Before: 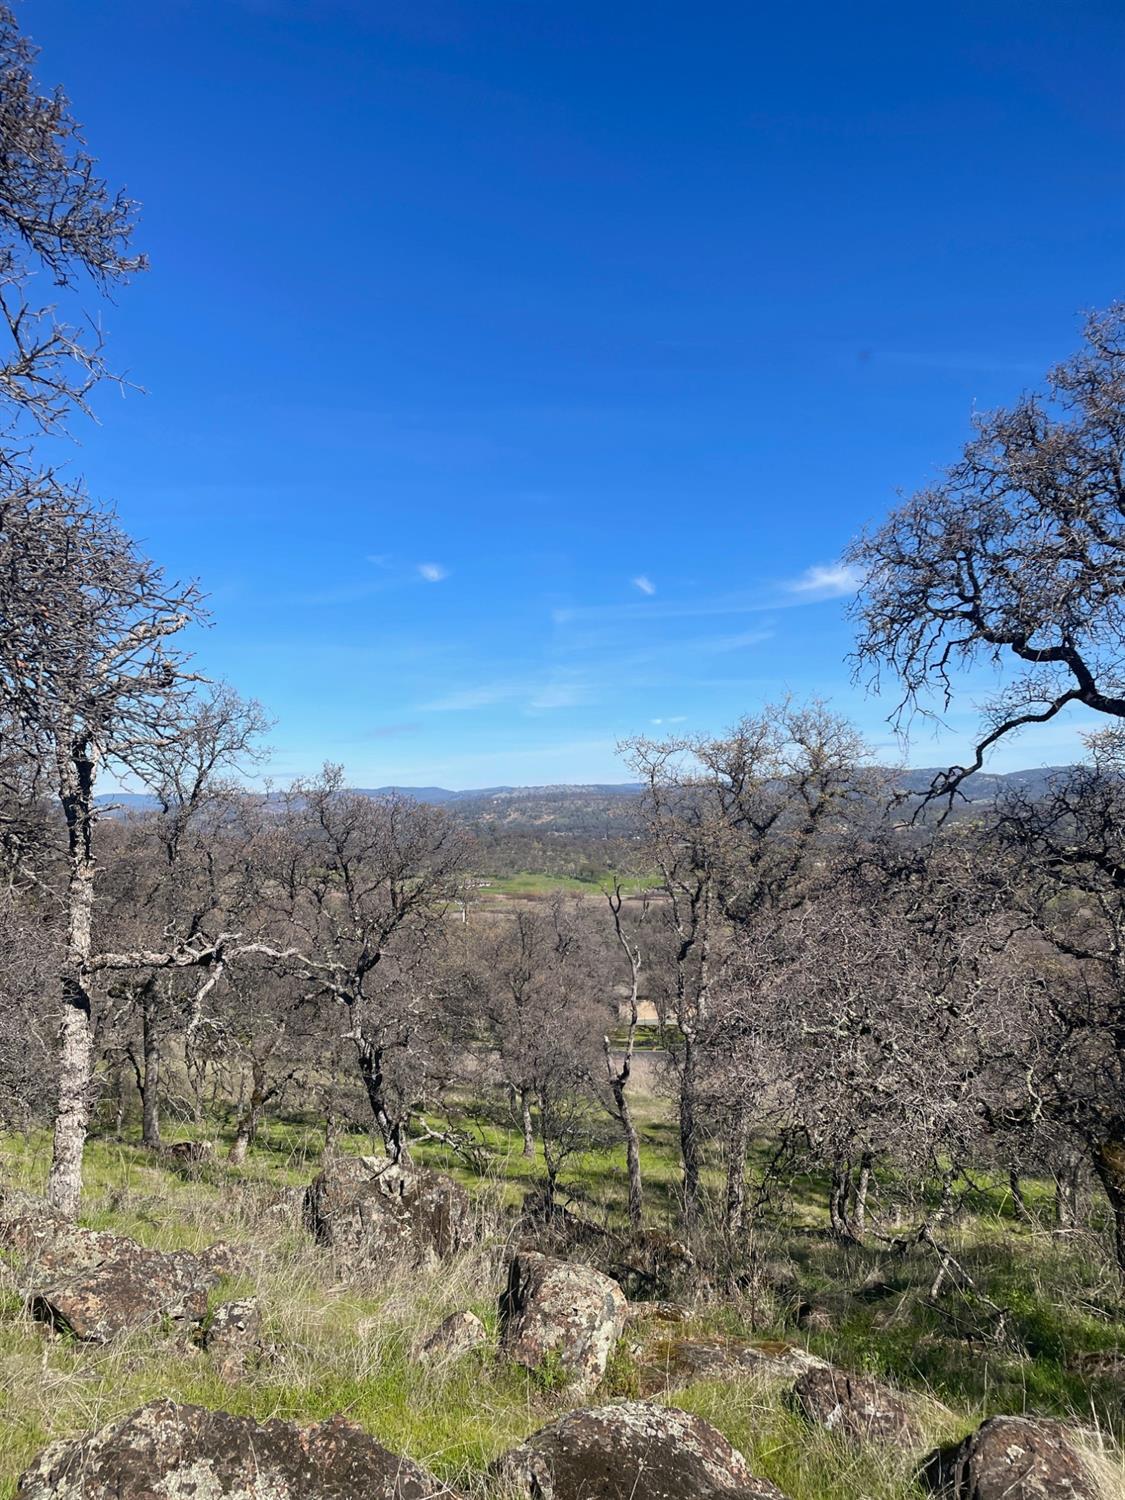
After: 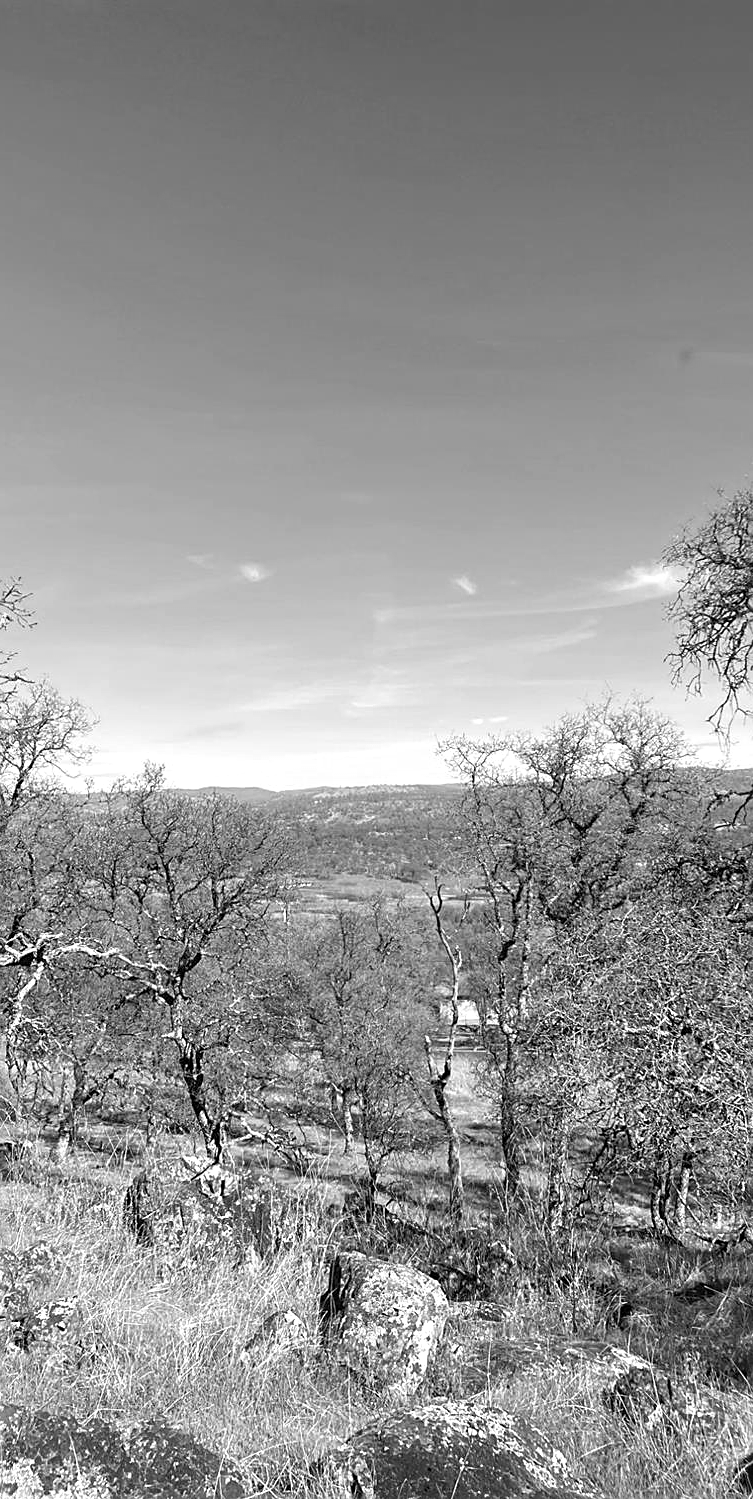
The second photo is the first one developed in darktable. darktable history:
exposure: exposure 0.603 EV, compensate highlight preservation false
tone equalizer: -7 EV 0.118 EV, mask exposure compensation -0.496 EV
crop and rotate: left 15.925%, right 17.087%
color zones: curves: ch1 [(0, -0.394) (0.143, -0.394) (0.286, -0.394) (0.429, -0.392) (0.571, -0.391) (0.714, -0.391) (0.857, -0.391) (1, -0.394)]
sharpen: on, module defaults
